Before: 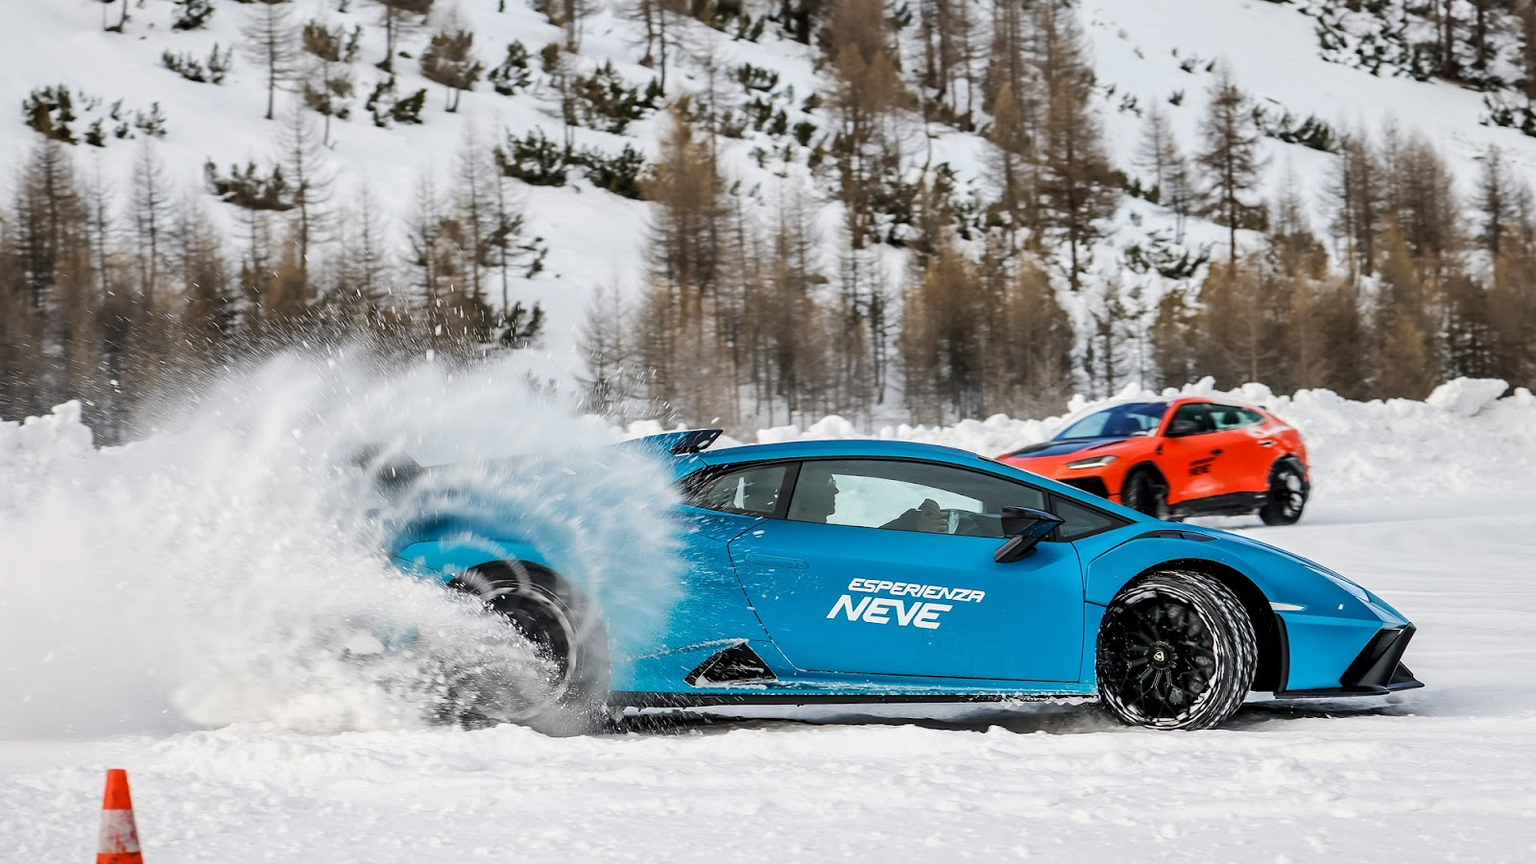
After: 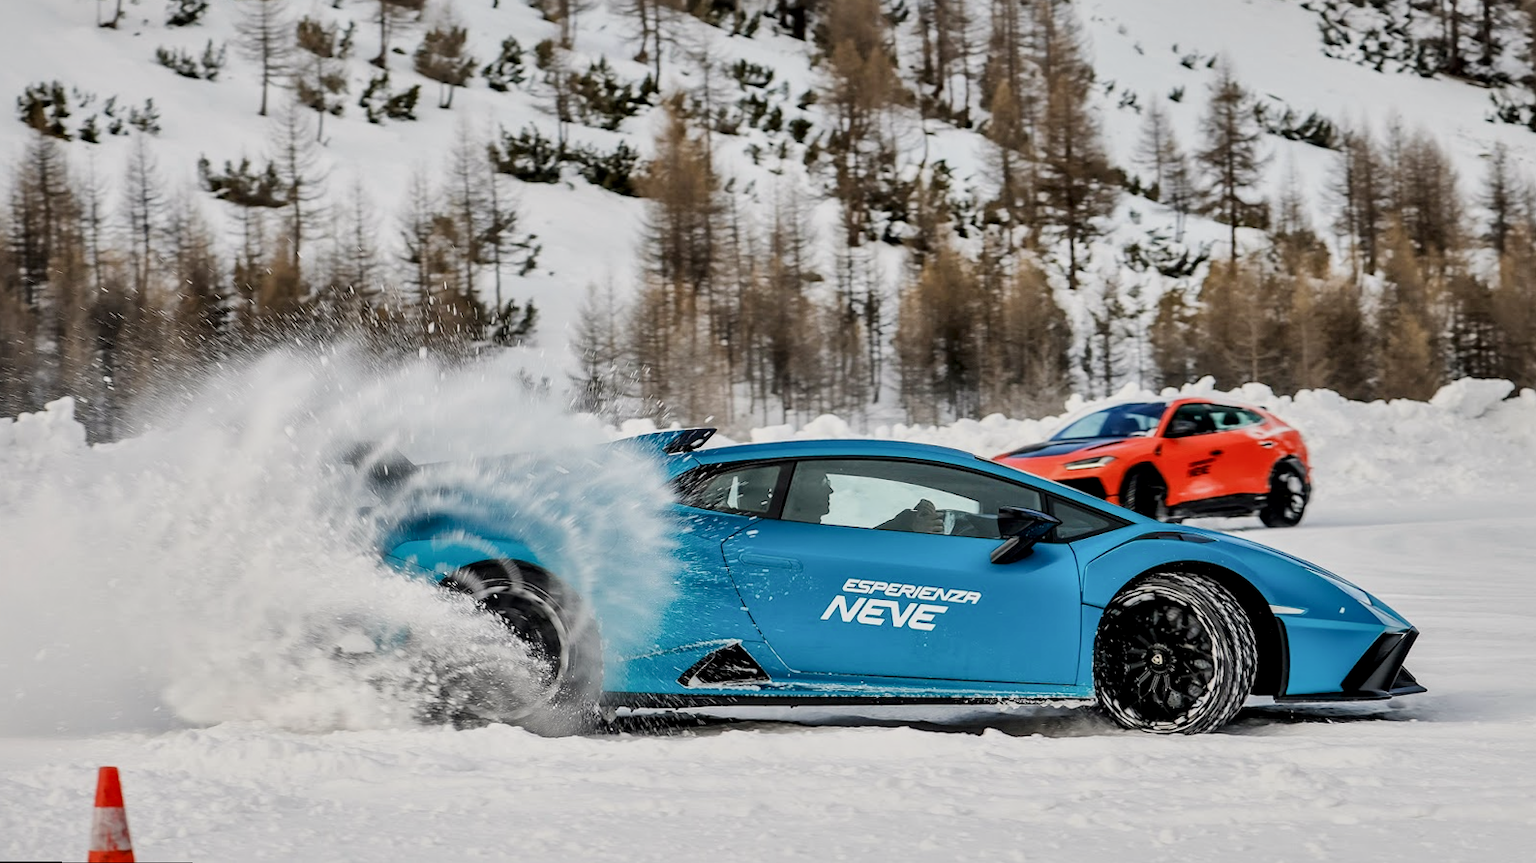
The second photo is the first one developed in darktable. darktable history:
local contrast: mode bilateral grid, contrast 20, coarseness 50, detail 161%, midtone range 0.2
white balance: red 1.009, blue 0.985
rotate and perspective: rotation 0.192°, lens shift (horizontal) -0.015, crop left 0.005, crop right 0.996, crop top 0.006, crop bottom 0.99
filmic rgb: hardness 4.17, contrast 0.921
